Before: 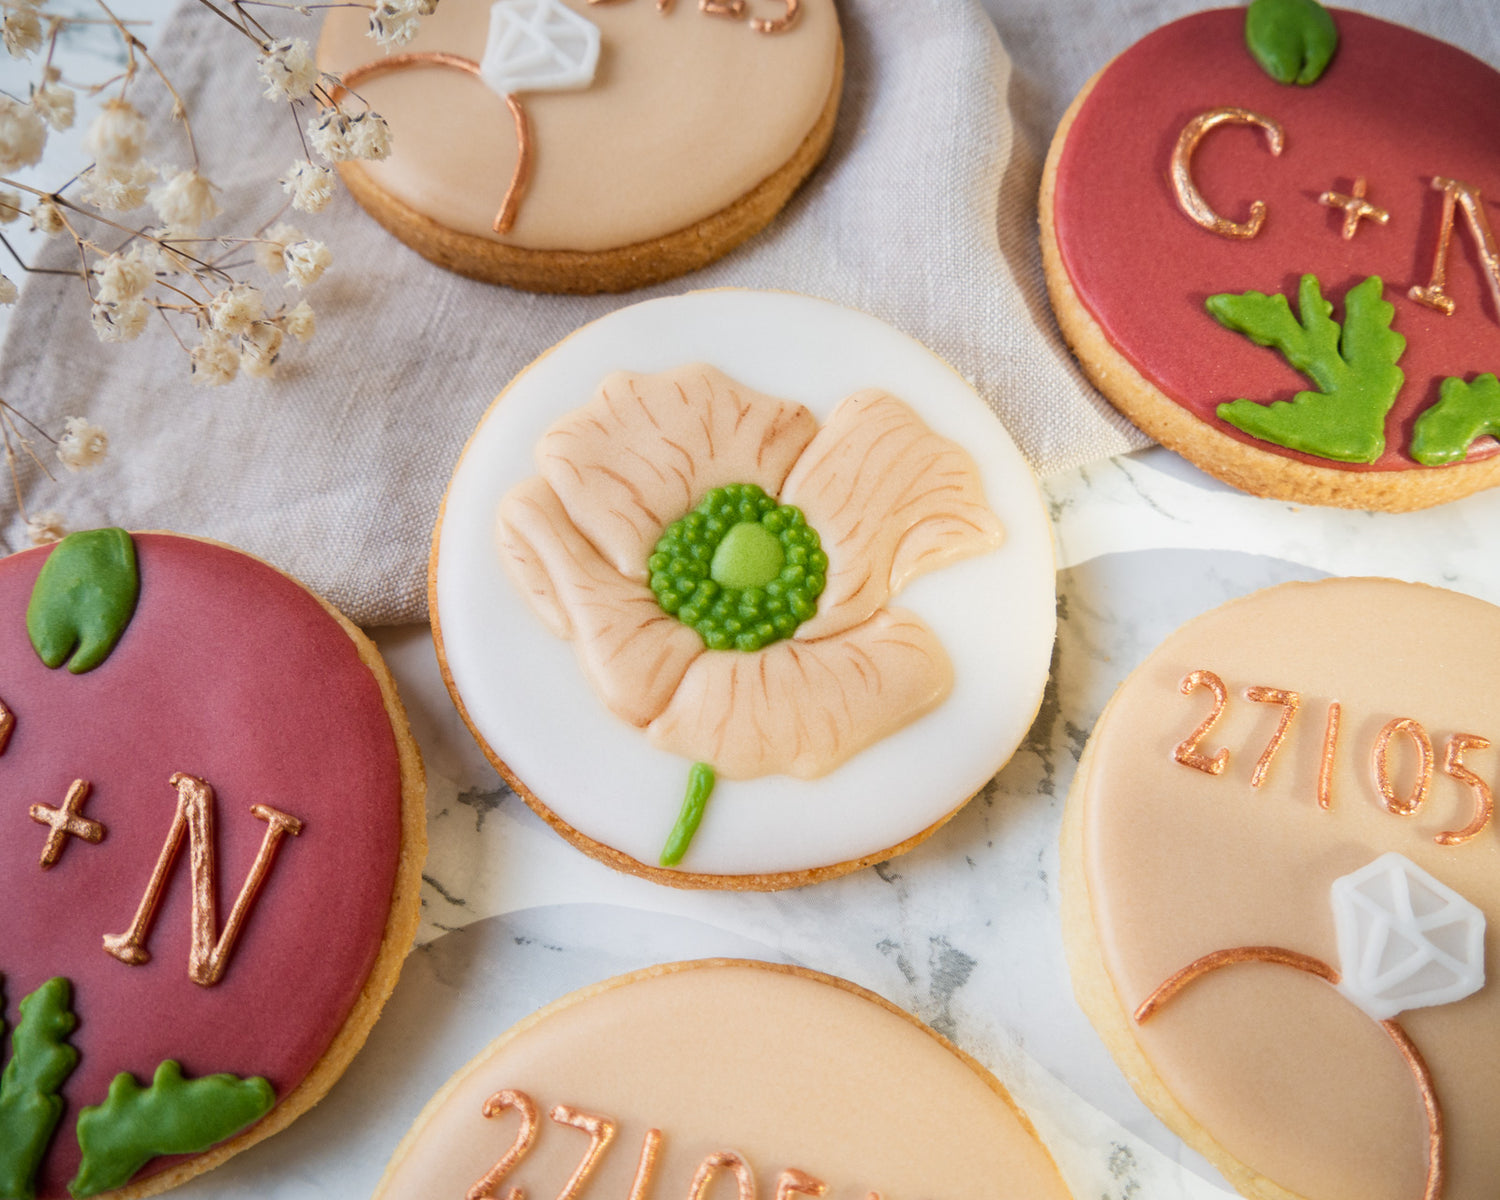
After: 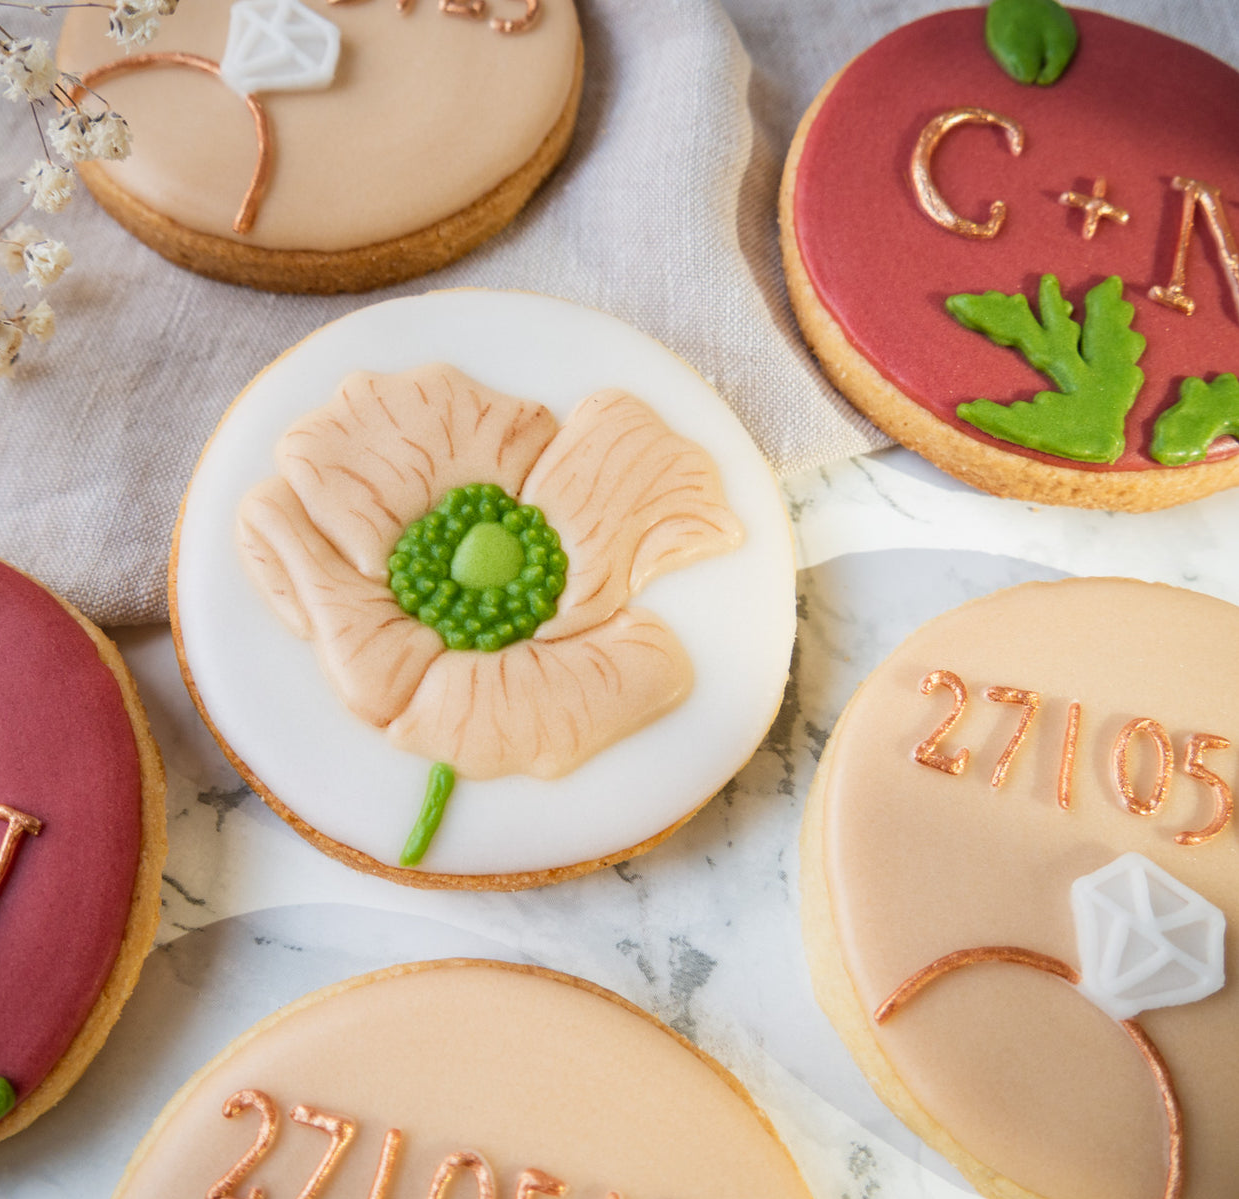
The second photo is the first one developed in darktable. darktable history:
crop: left 17.375%, bottom 0.048%
